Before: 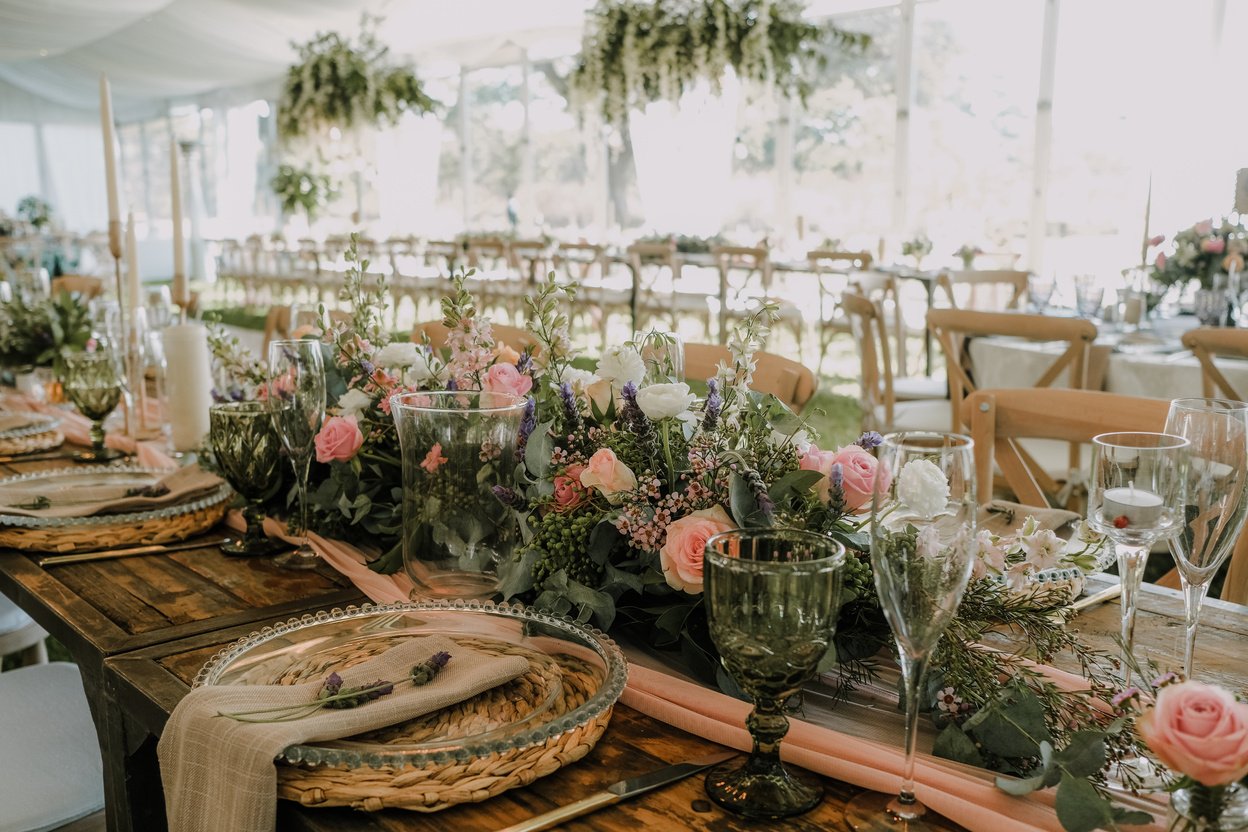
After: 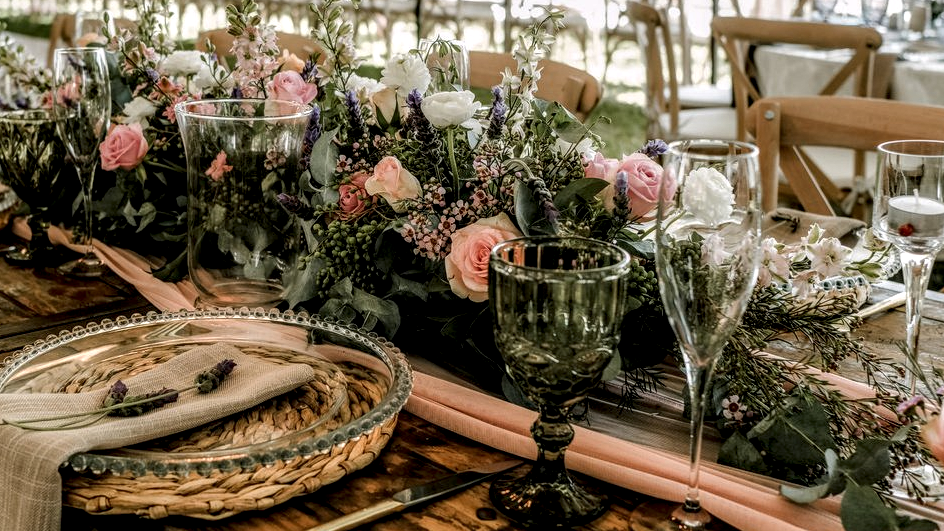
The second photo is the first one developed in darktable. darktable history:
local contrast: highlights 19%, detail 186%
crop and rotate: left 17.299%, top 35.115%, right 7.015%, bottom 1.024%
tone equalizer: on, module defaults
